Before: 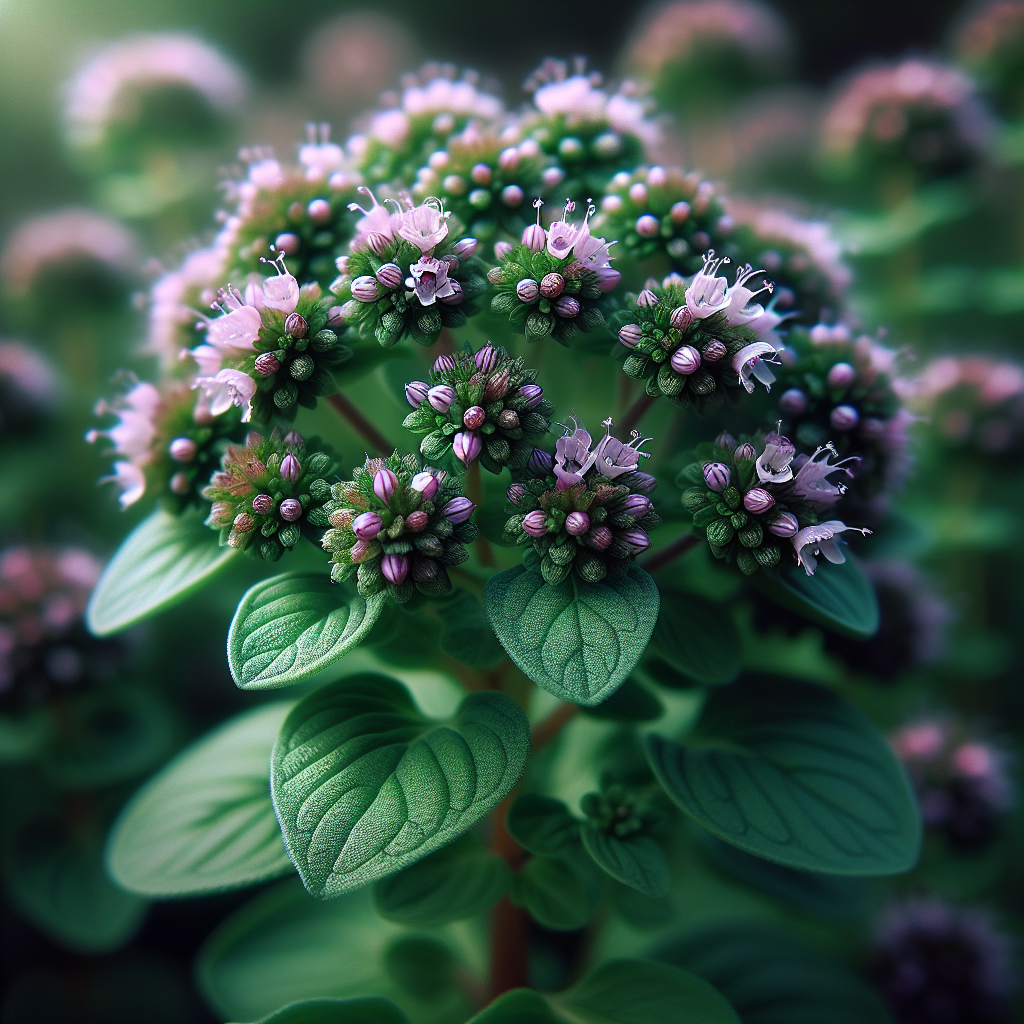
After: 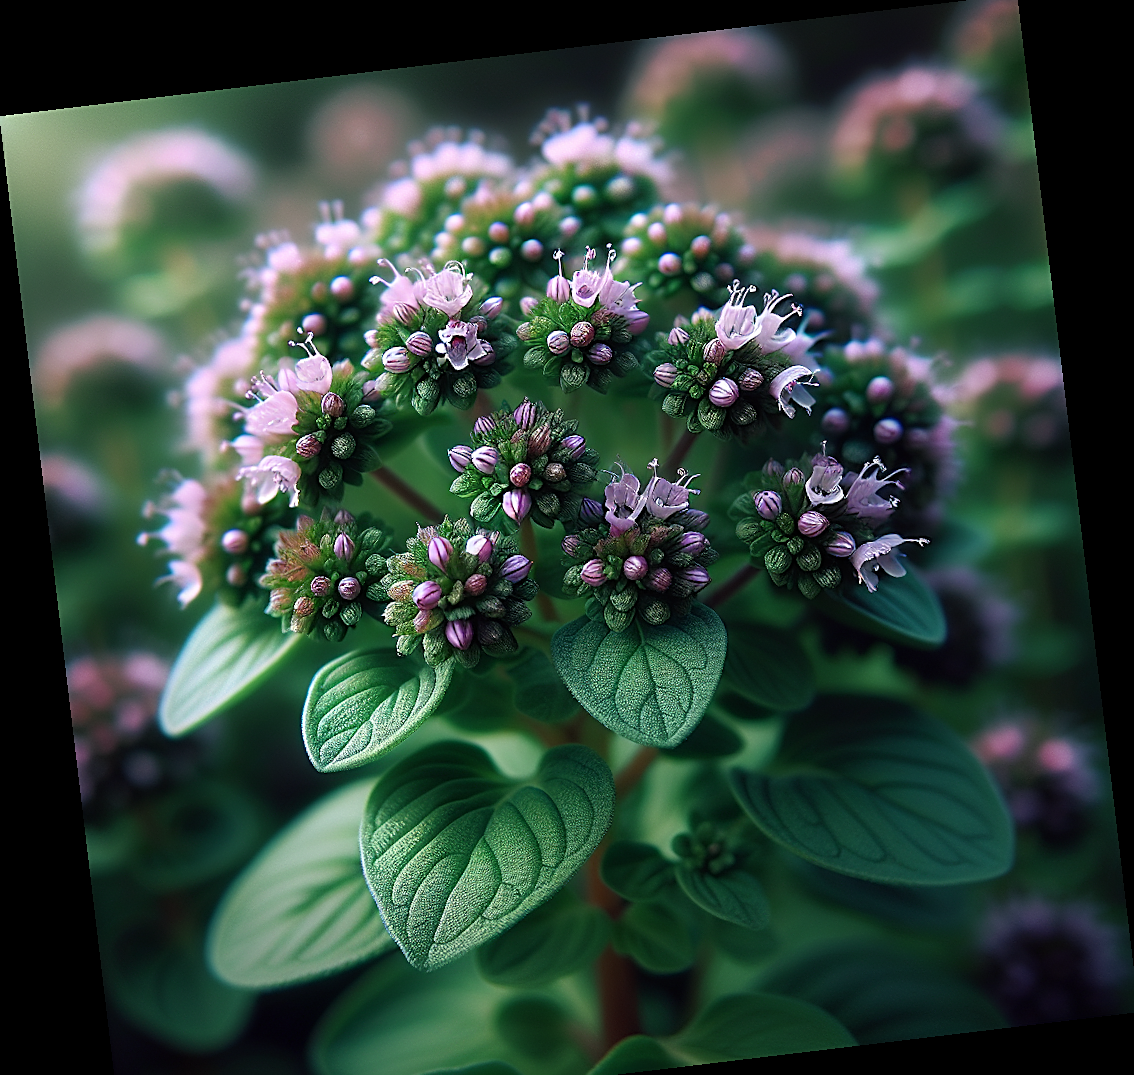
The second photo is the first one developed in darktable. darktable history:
sharpen: on, module defaults
crop: top 0.448%, right 0.264%, bottom 5.045%
rotate and perspective: rotation -6.83°, automatic cropping off
